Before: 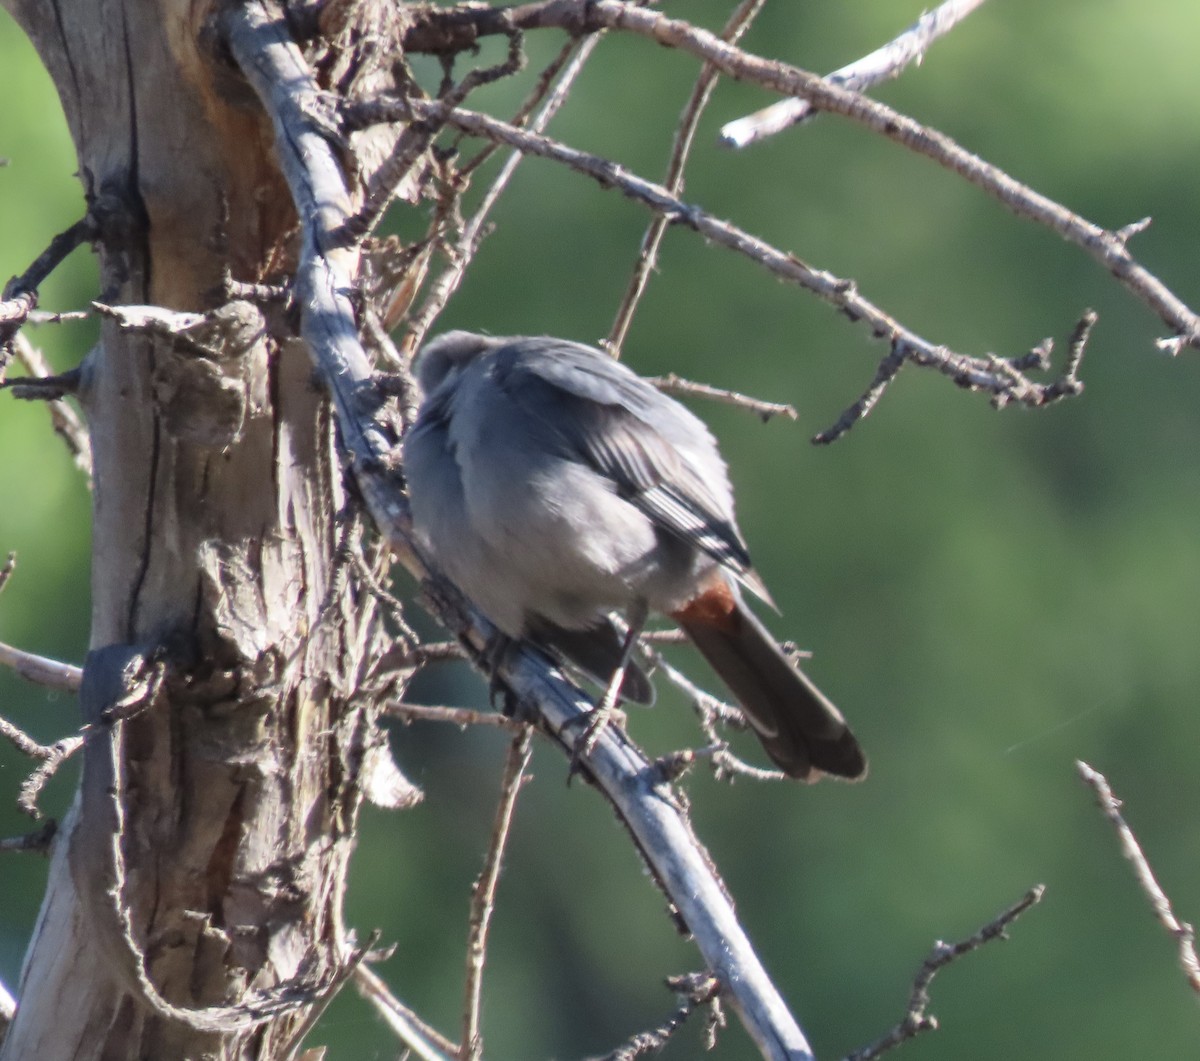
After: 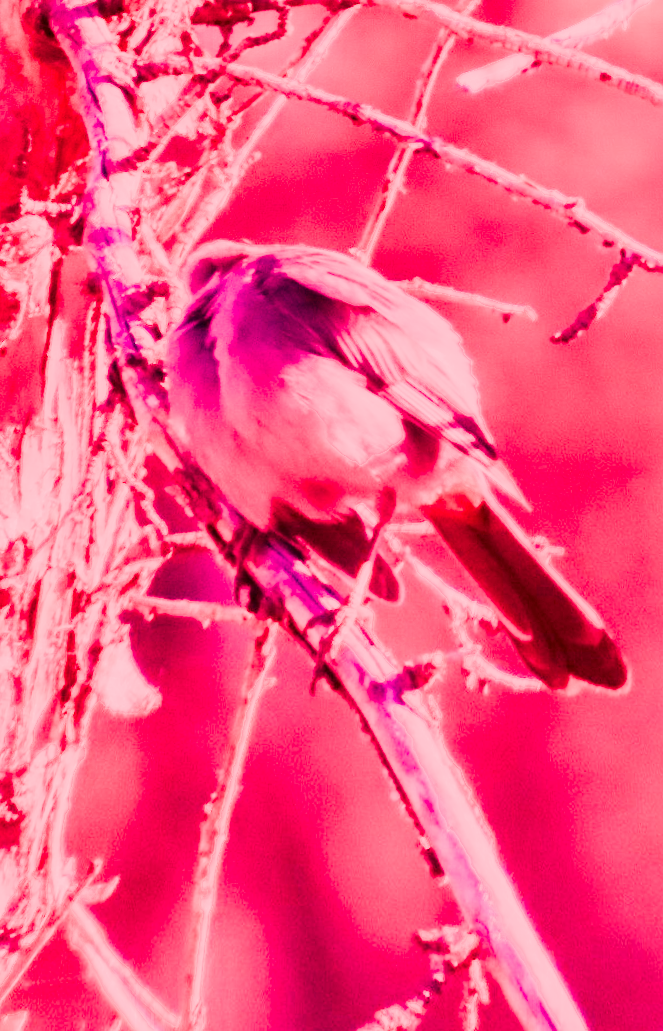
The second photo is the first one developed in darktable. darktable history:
crop and rotate: left 12.673%, right 20.66%
rotate and perspective: rotation 0.72°, lens shift (vertical) -0.352, lens shift (horizontal) -0.051, crop left 0.152, crop right 0.859, crop top 0.019, crop bottom 0.964
white balance: red 4.26, blue 1.802
contrast brightness saturation: contrast 0.21, brightness -0.11, saturation 0.21
contrast equalizer: y [[0.586, 0.584, 0.576, 0.565, 0.552, 0.539], [0.5 ×6], [0.97, 0.959, 0.919, 0.859, 0.789, 0.717], [0 ×6], [0 ×6]]
filmic rgb: black relative exposure -9.22 EV, white relative exposure 6.77 EV, hardness 3.07, contrast 1.05
